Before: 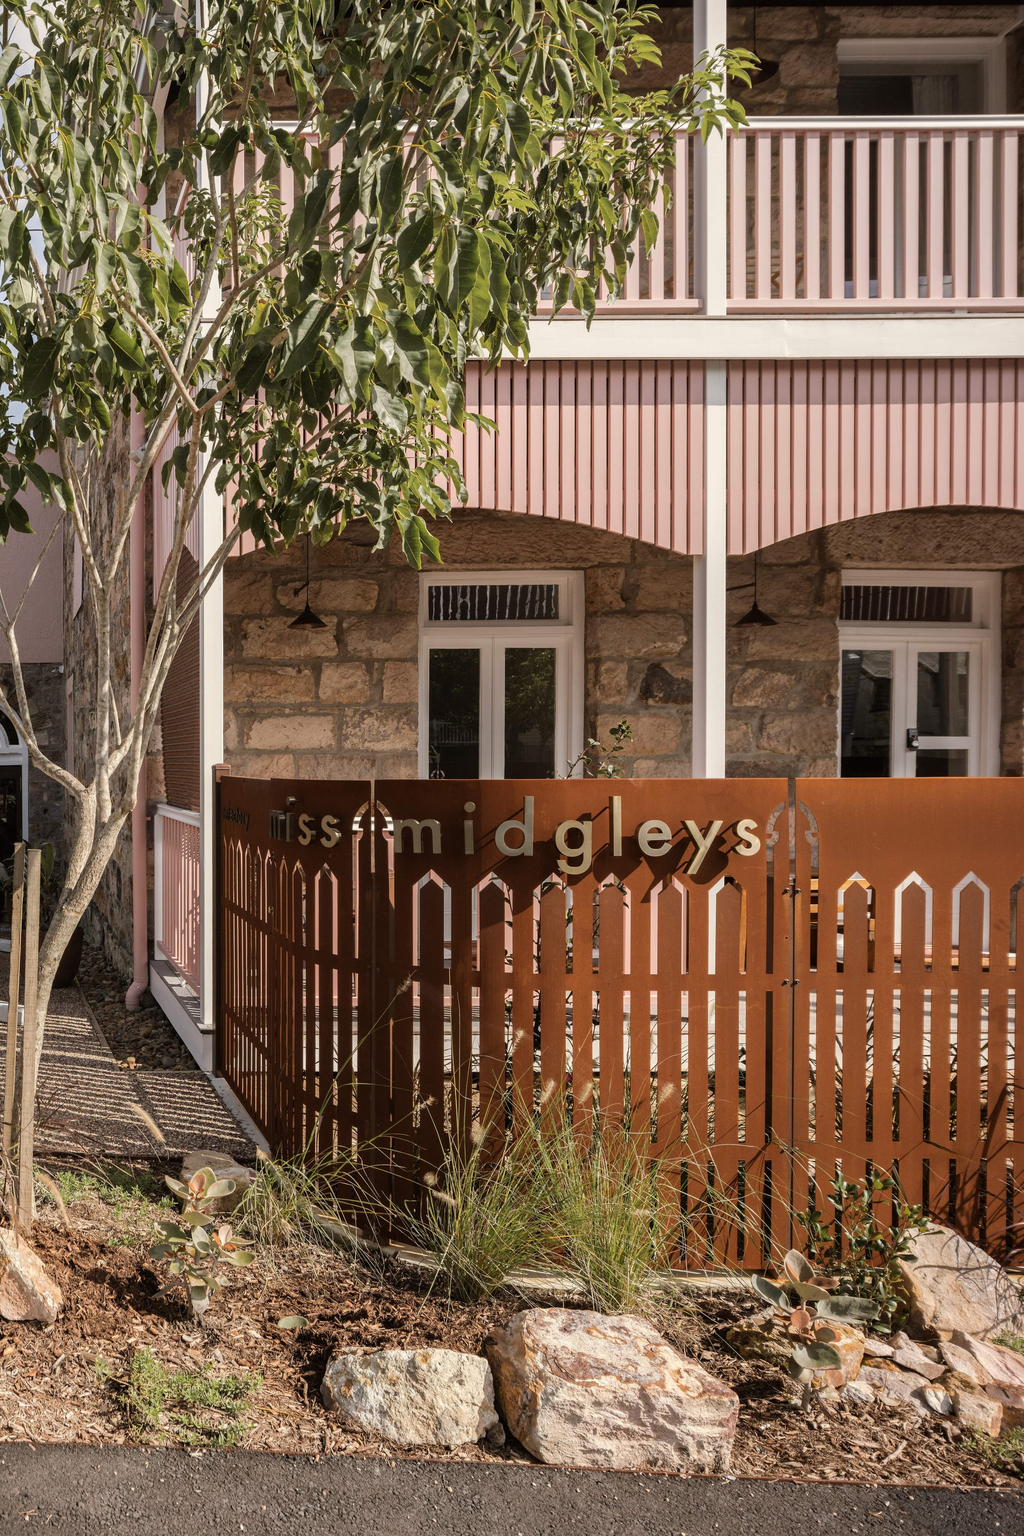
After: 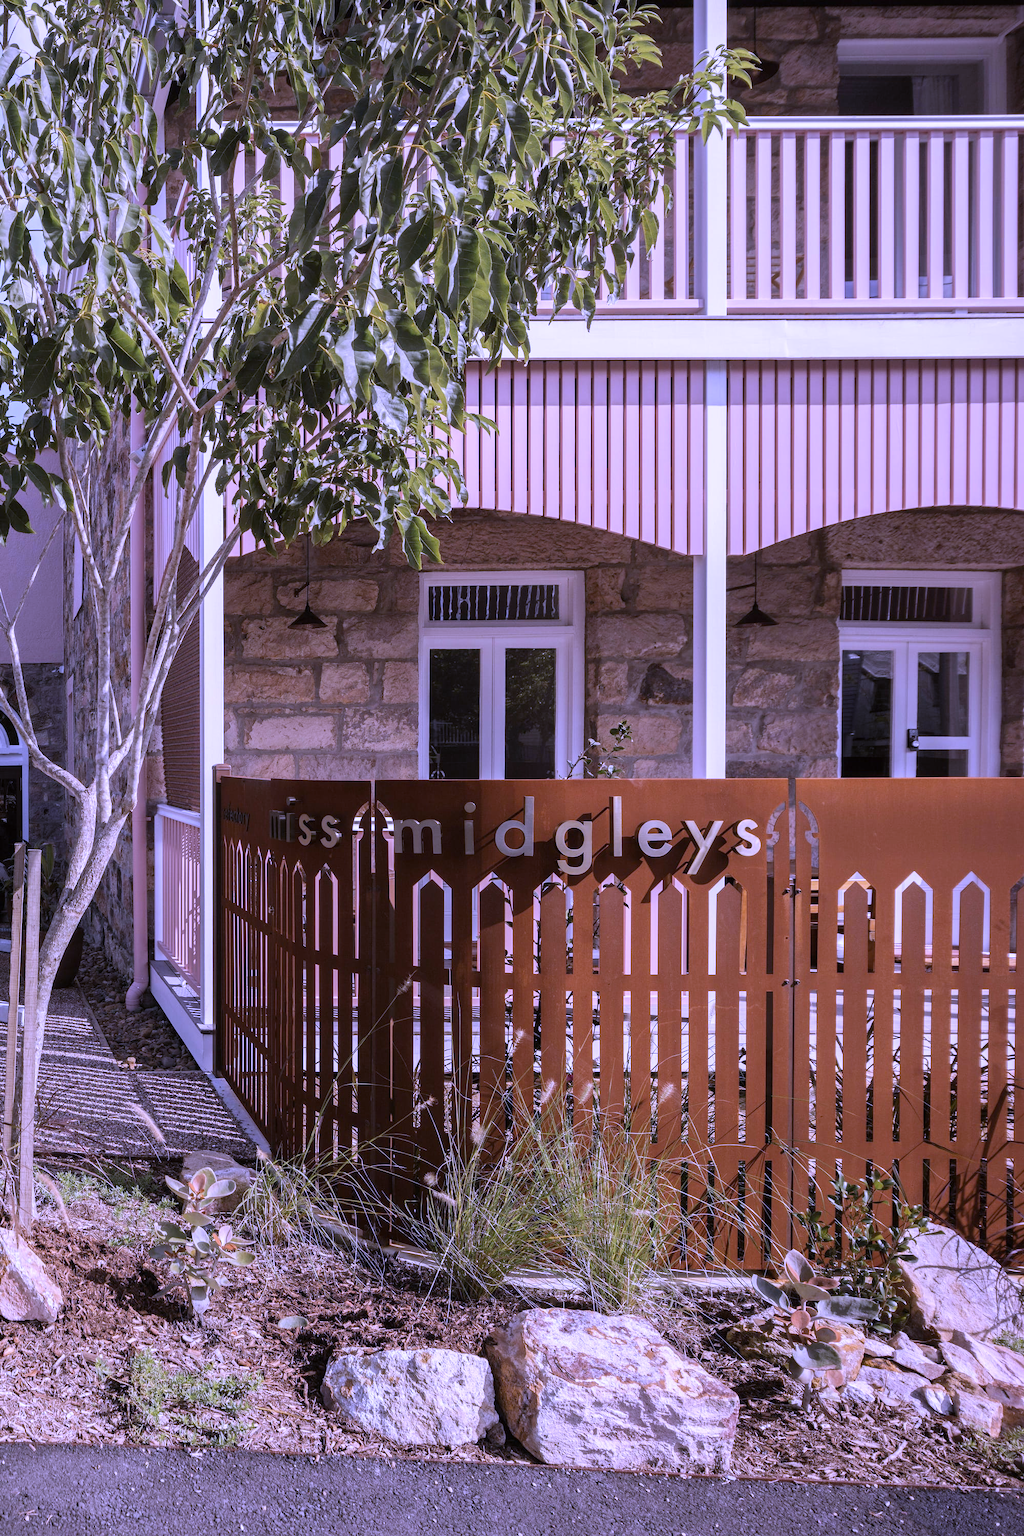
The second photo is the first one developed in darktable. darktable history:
white balance: red 0.98, blue 1.61
color balance: contrast fulcrum 17.78%
